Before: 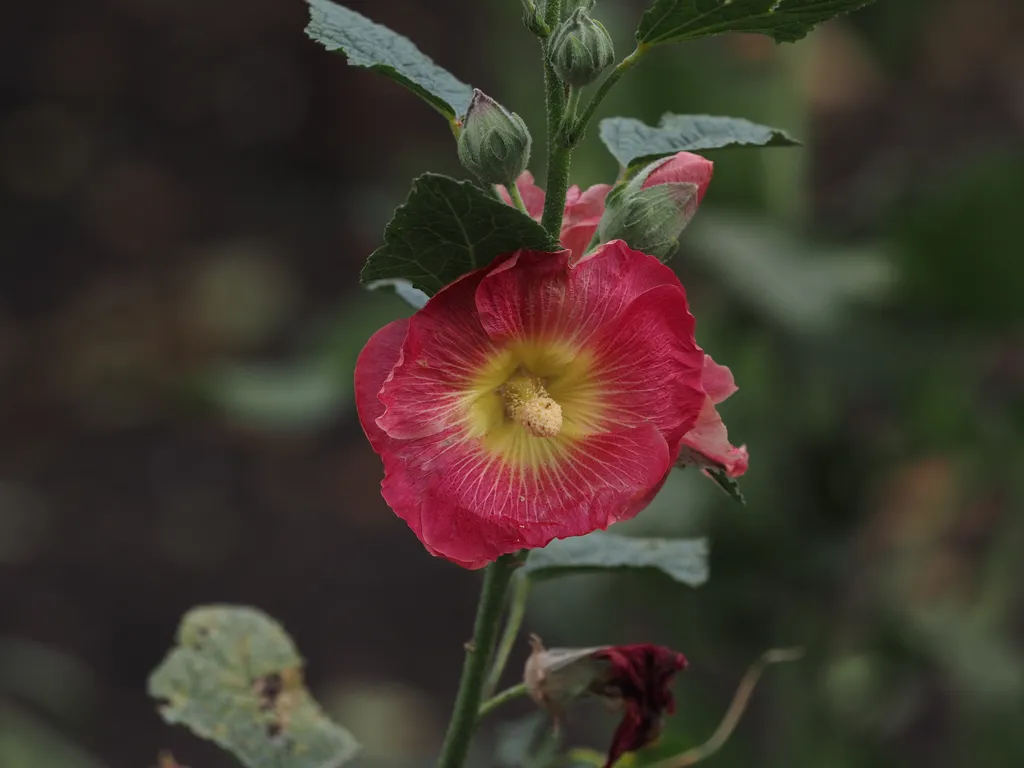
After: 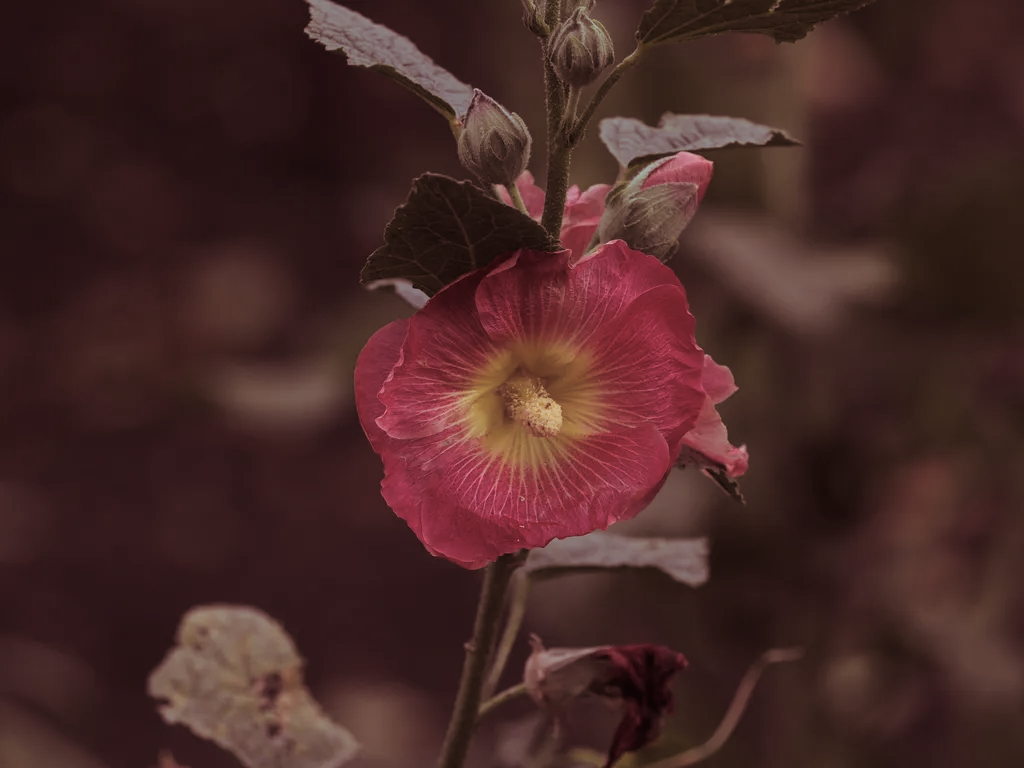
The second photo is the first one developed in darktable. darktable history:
split-toning: highlights › hue 180°
exposure: exposure -0.157 EV, compensate highlight preservation false
